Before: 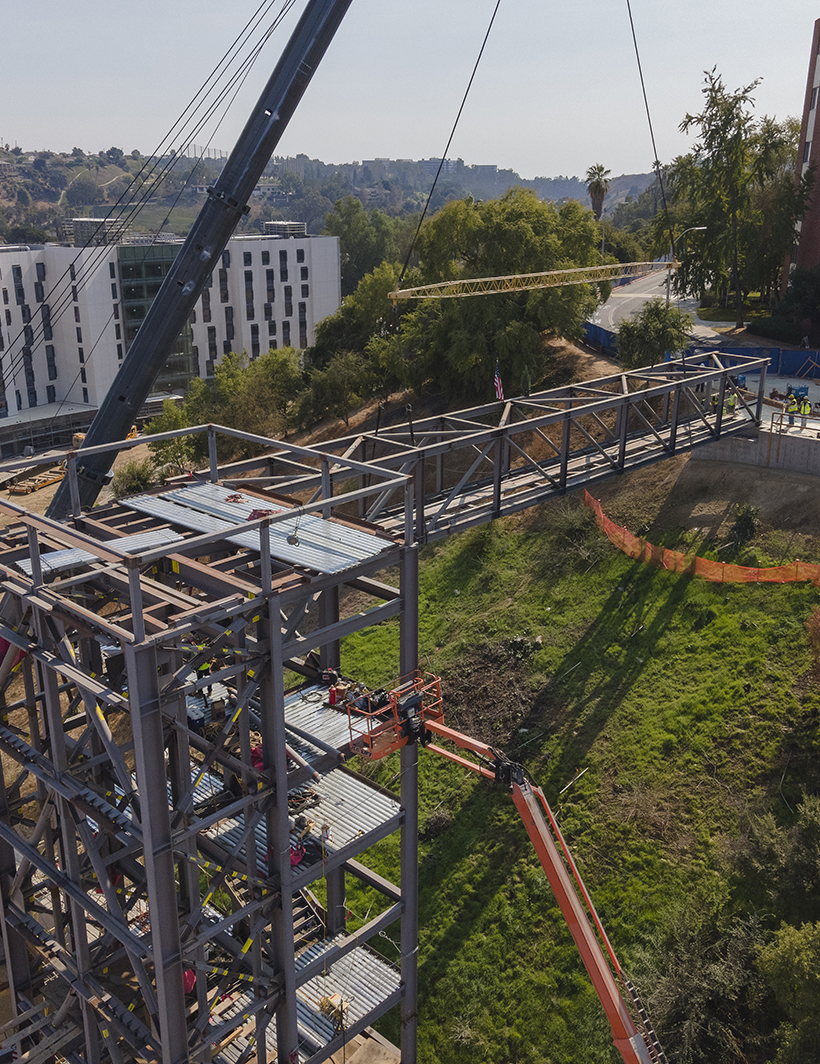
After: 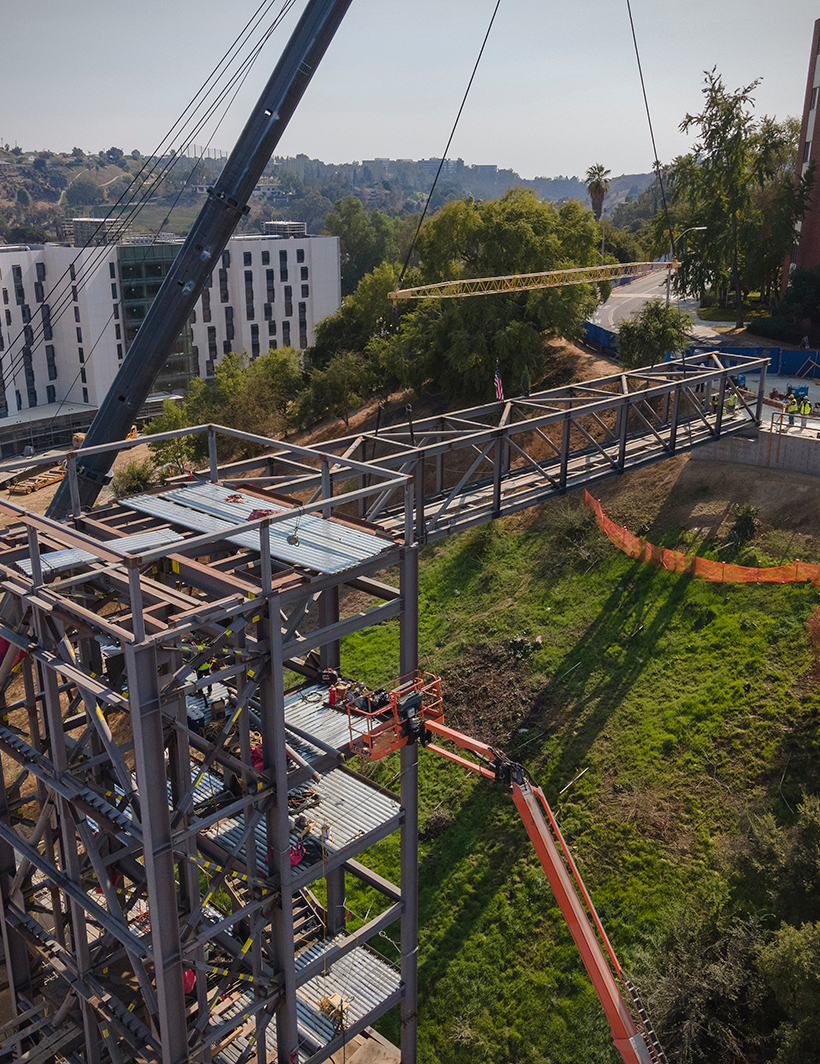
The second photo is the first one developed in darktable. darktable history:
vignetting: fall-off start 92.6%, brightness -0.52, saturation -0.51, center (-0.012, 0)
